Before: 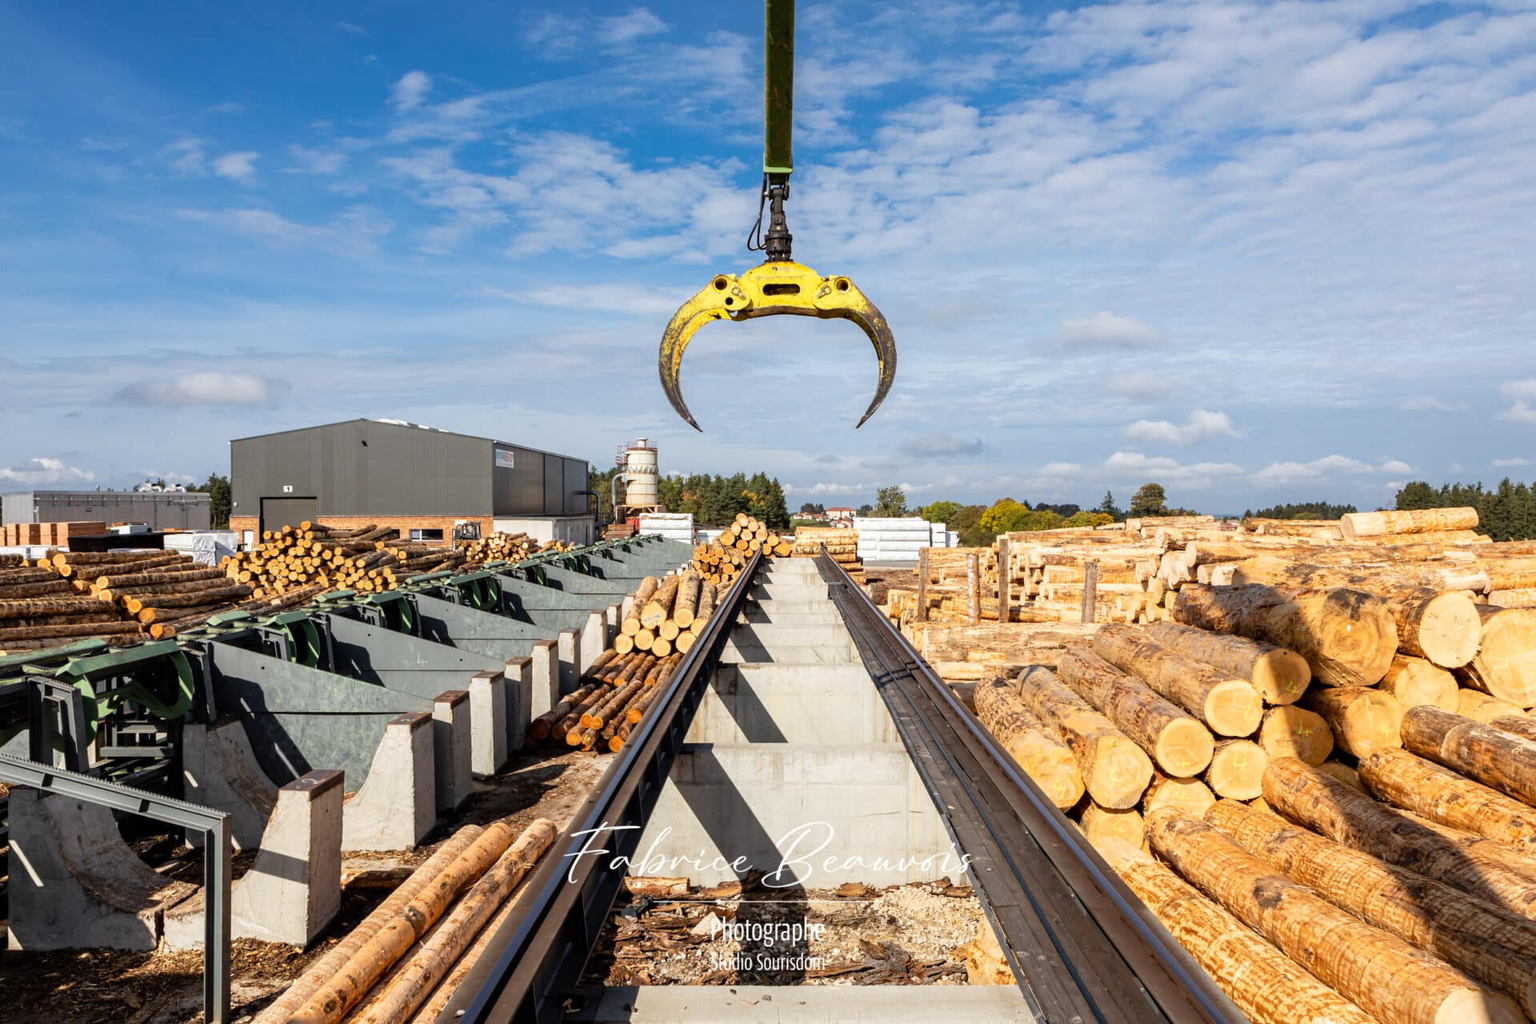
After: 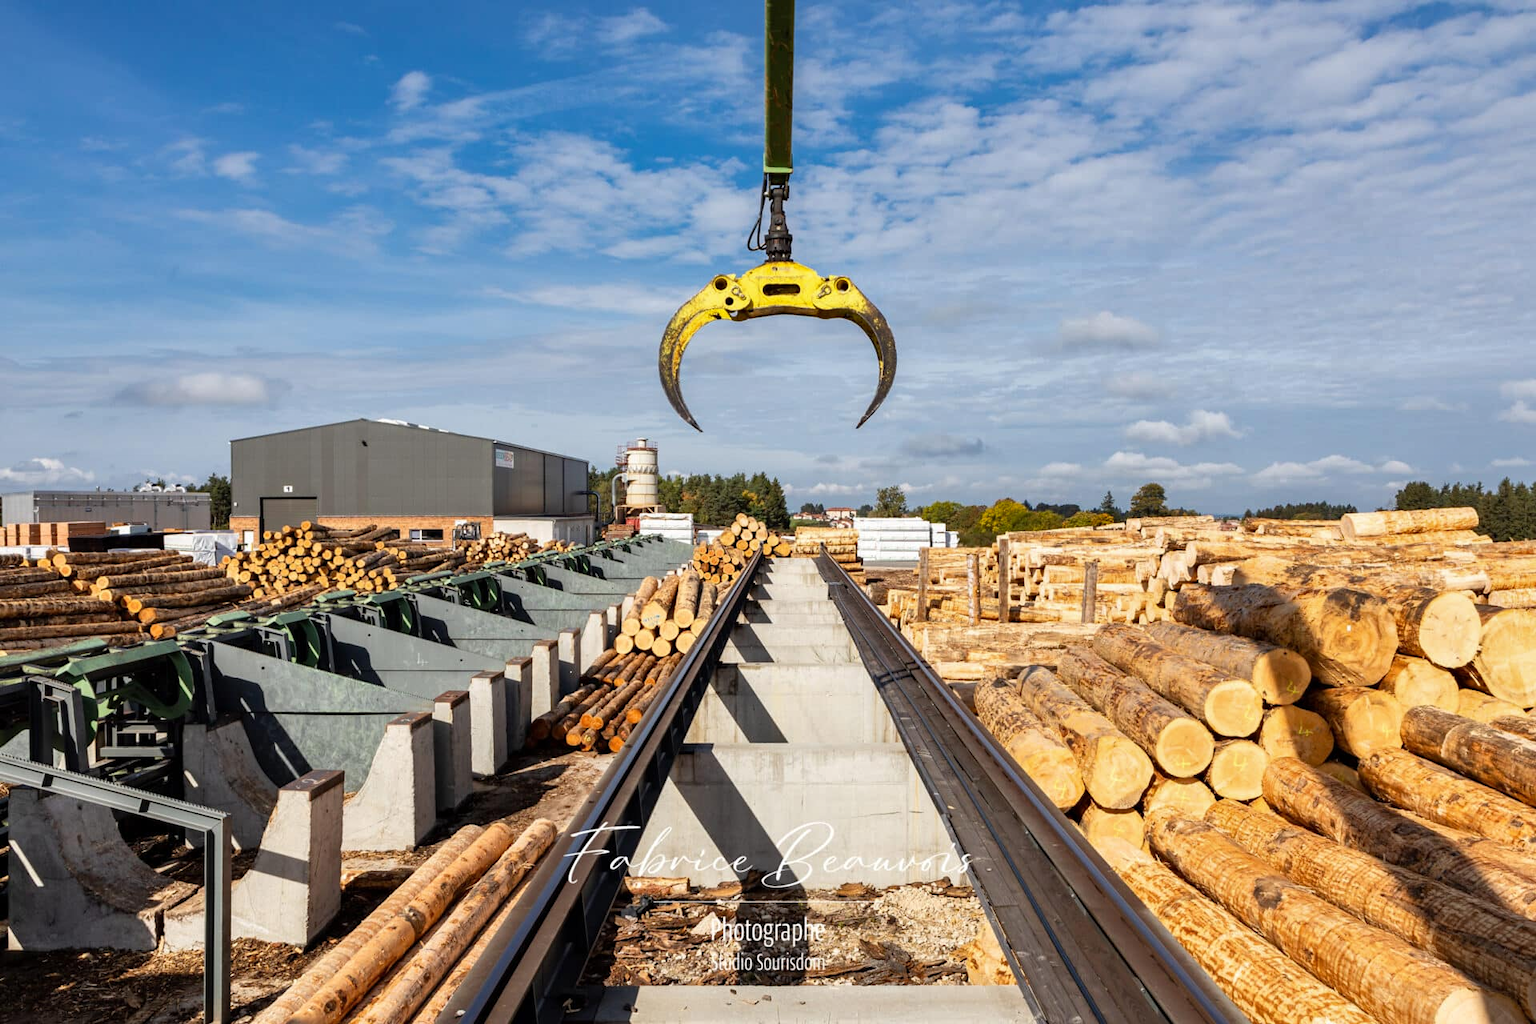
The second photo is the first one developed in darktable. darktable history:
shadows and highlights: shadows 23.02, highlights -49.16, soften with gaussian
